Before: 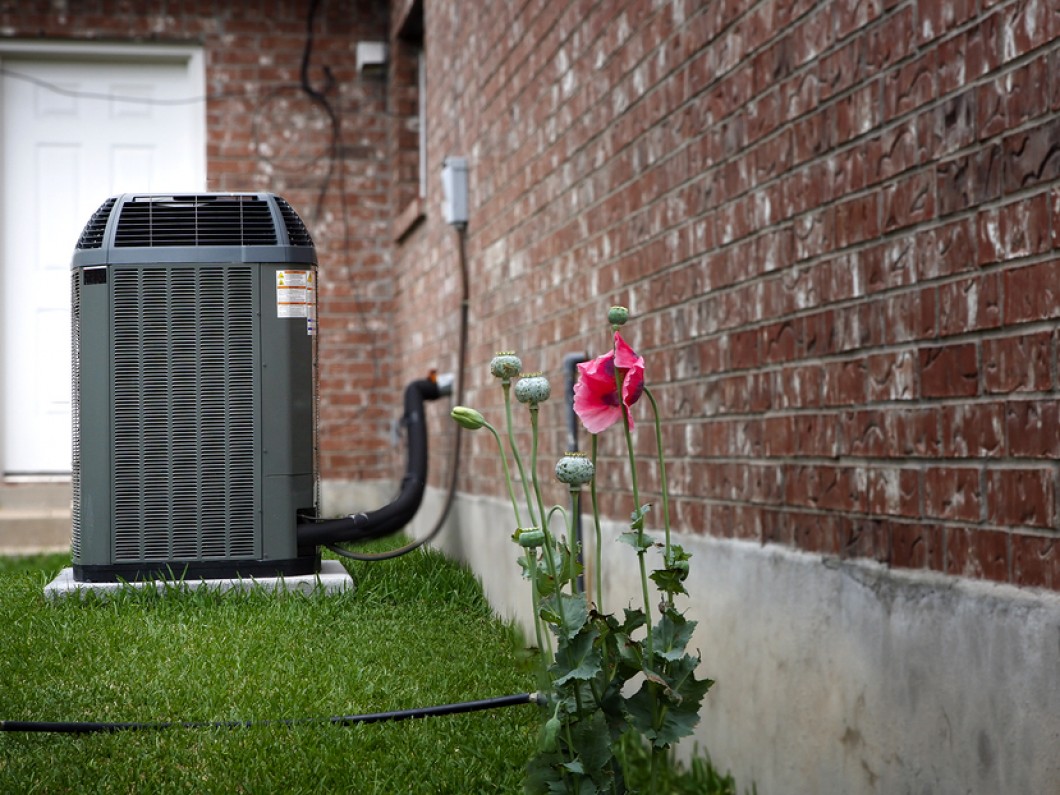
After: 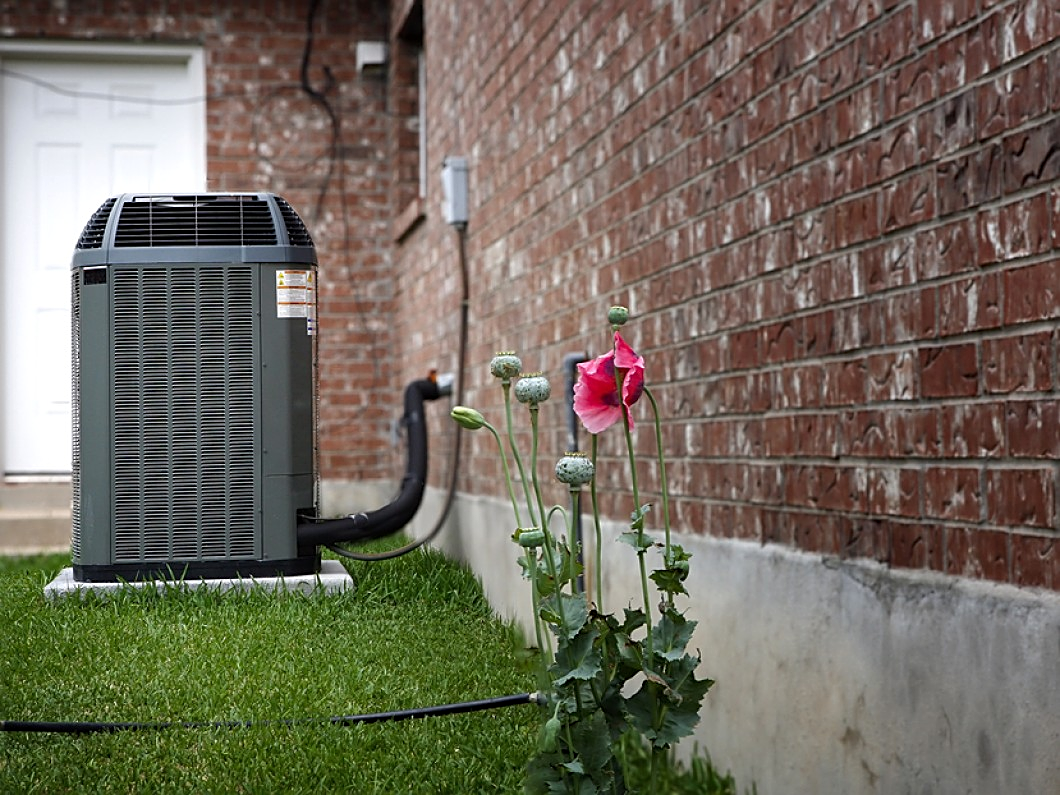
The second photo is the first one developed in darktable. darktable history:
shadows and highlights: shadows 36.53, highlights -26.69, soften with gaussian
sharpen: amount 0.49
tone equalizer: edges refinement/feathering 500, mask exposure compensation -1.57 EV, preserve details no
